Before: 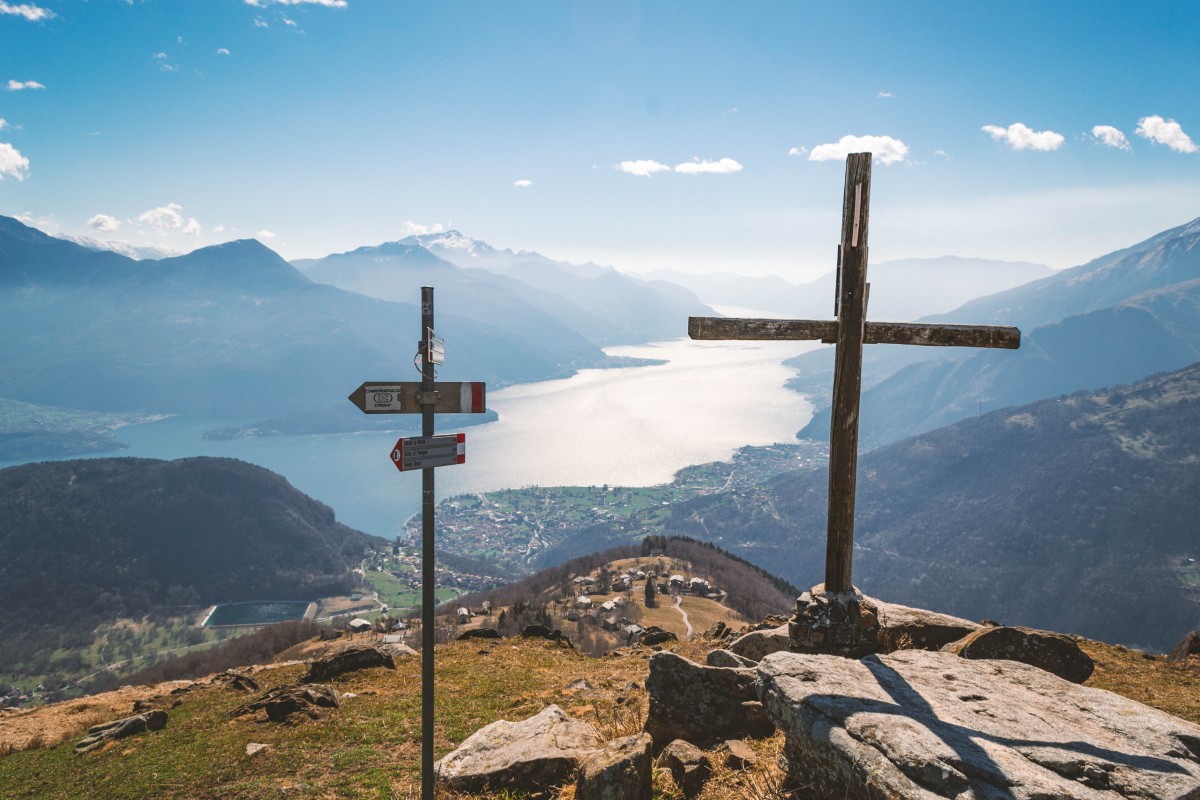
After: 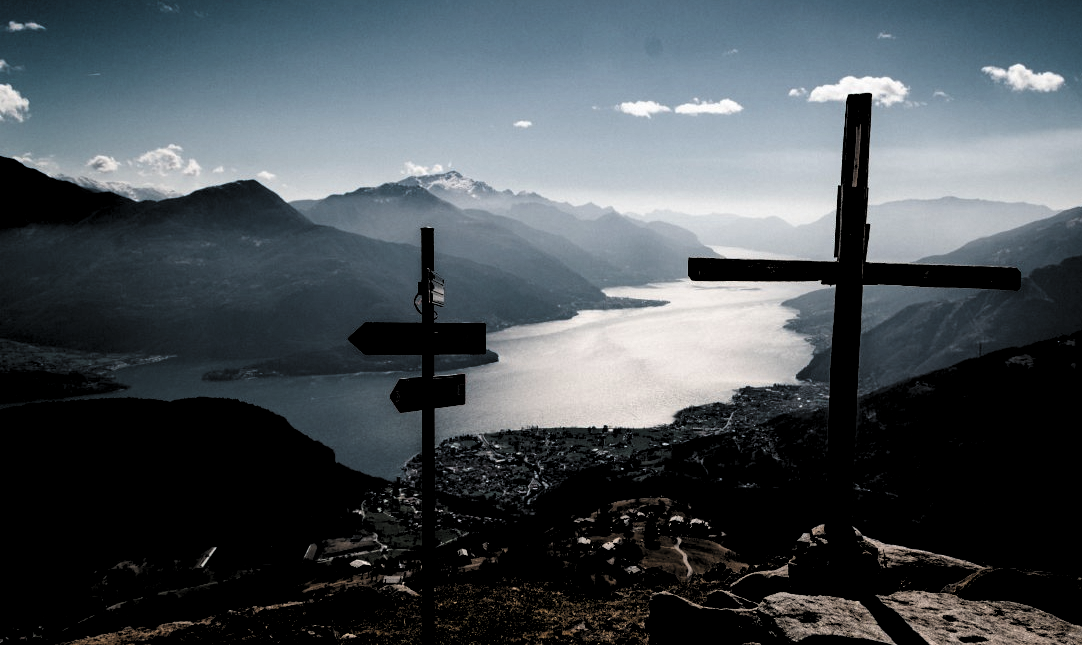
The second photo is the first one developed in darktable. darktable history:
crop: top 7.402%, right 9.825%, bottom 11.942%
levels: levels [0.514, 0.759, 1]
